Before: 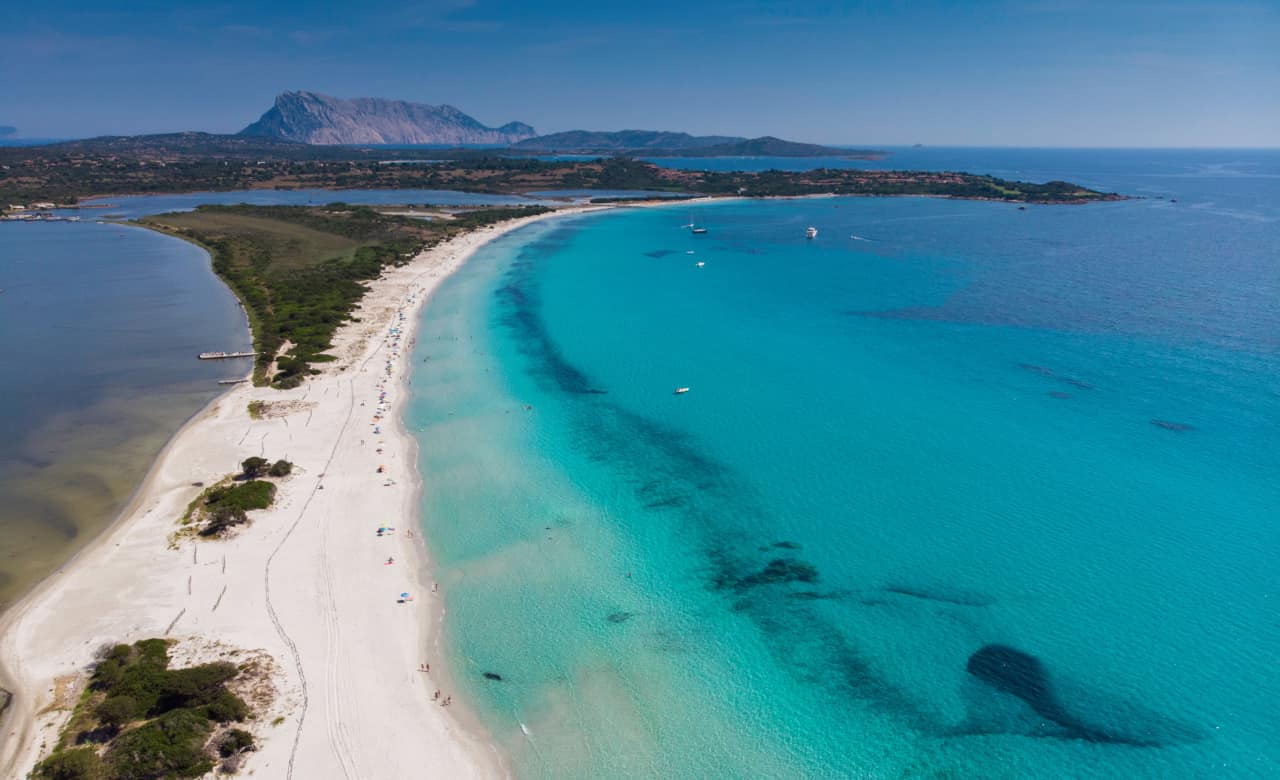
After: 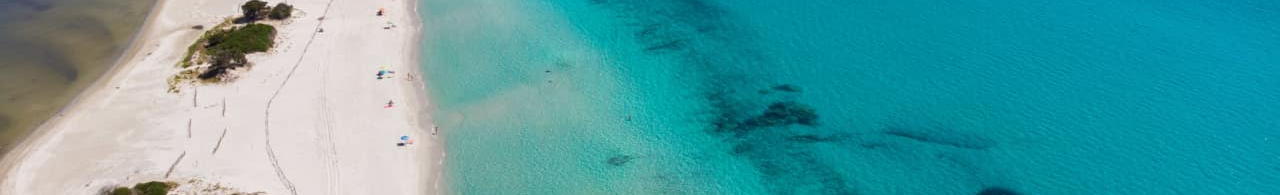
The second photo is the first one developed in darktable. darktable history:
crop and rotate: top 58.635%, bottom 16.24%
